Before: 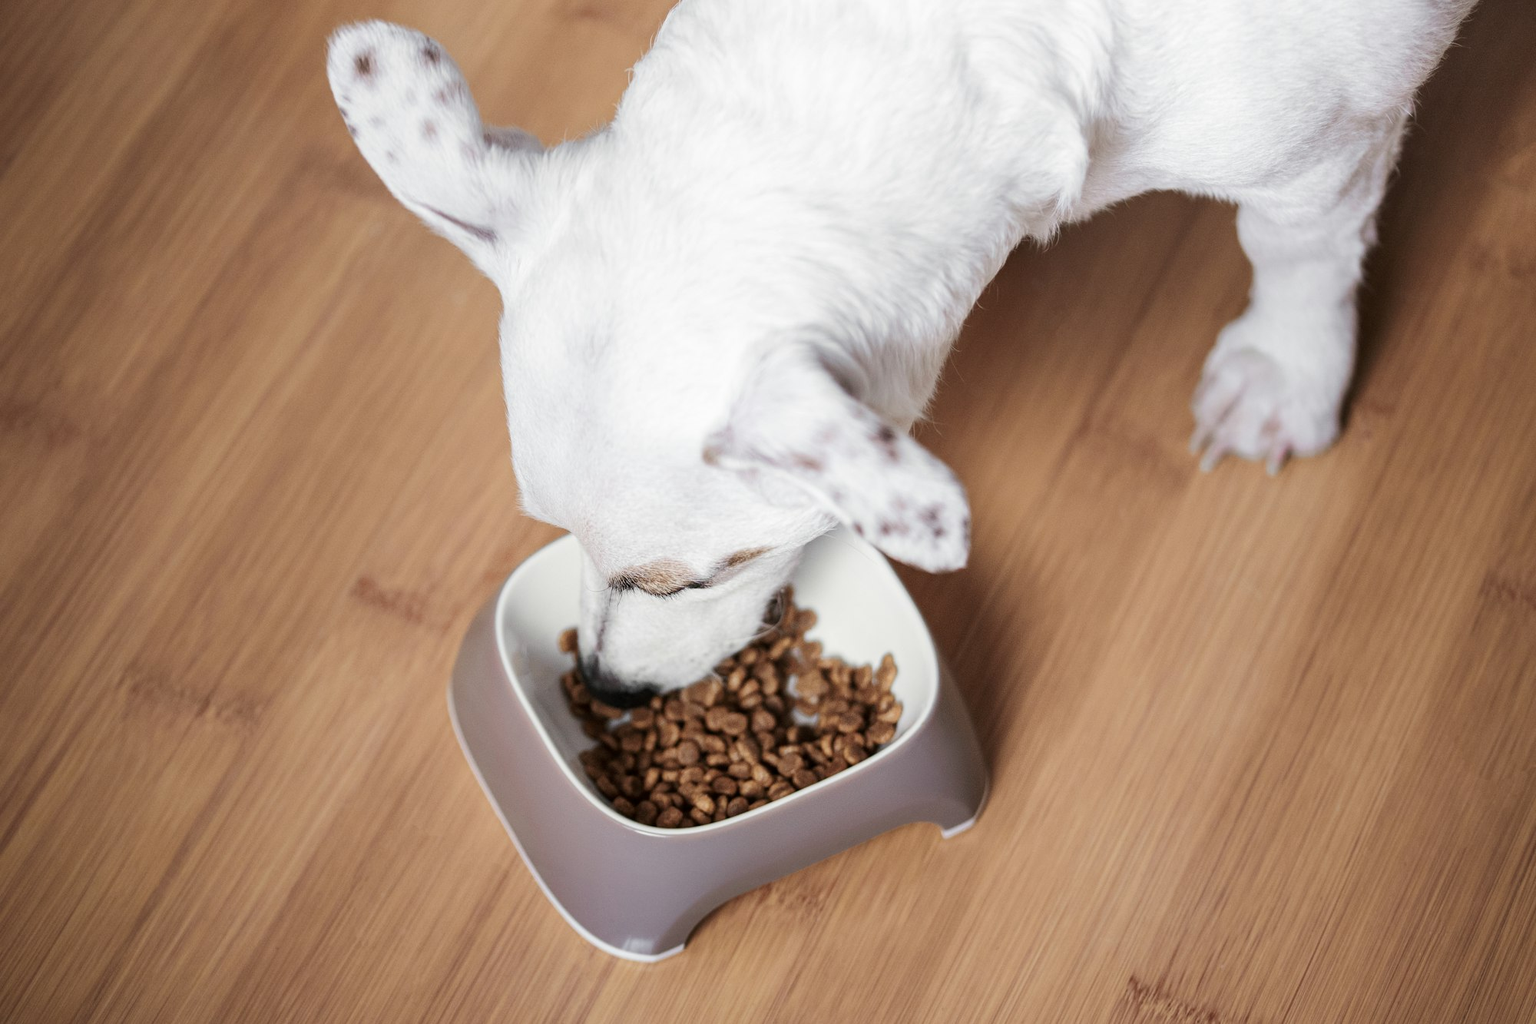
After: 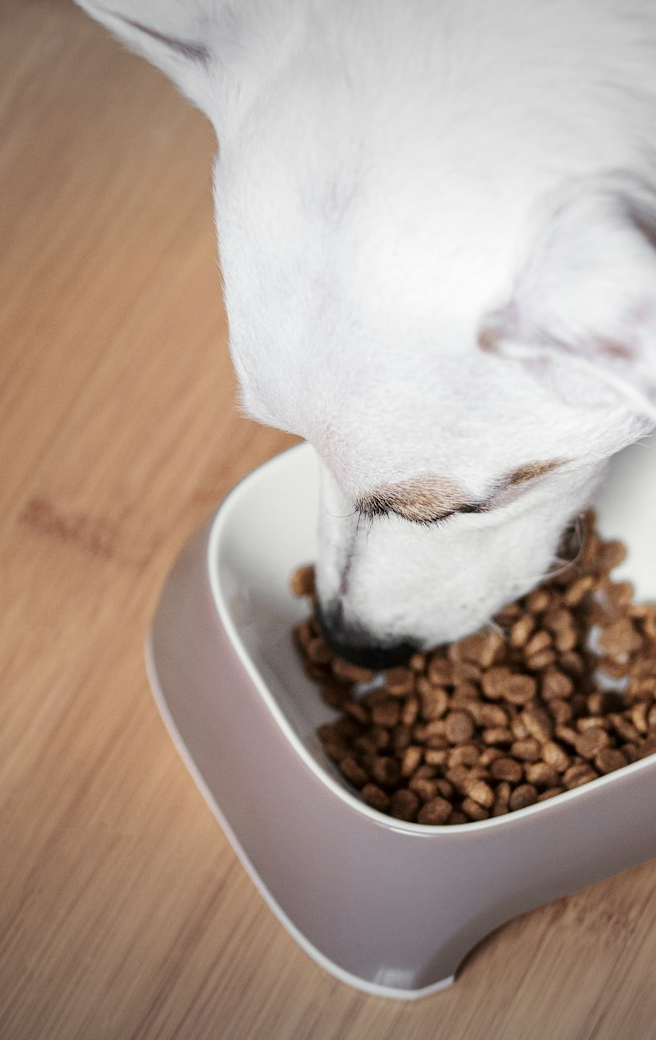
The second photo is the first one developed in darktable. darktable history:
crop and rotate: left 21.892%, top 18.999%, right 45.269%, bottom 2.964%
vignetting: fall-off radius 101.15%, width/height ratio 1.342
